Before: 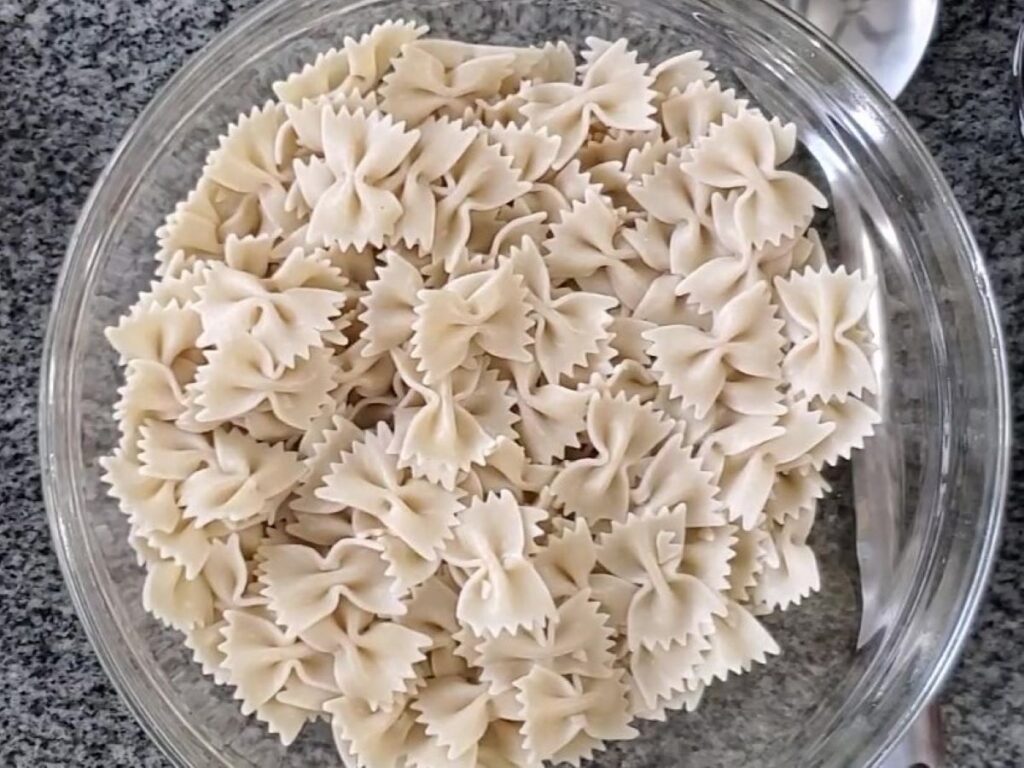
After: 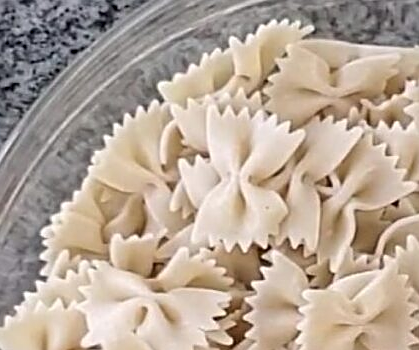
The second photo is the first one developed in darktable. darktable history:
crop and rotate: left 11.286%, top 0.053%, right 47.706%, bottom 54.248%
sharpen: on, module defaults
